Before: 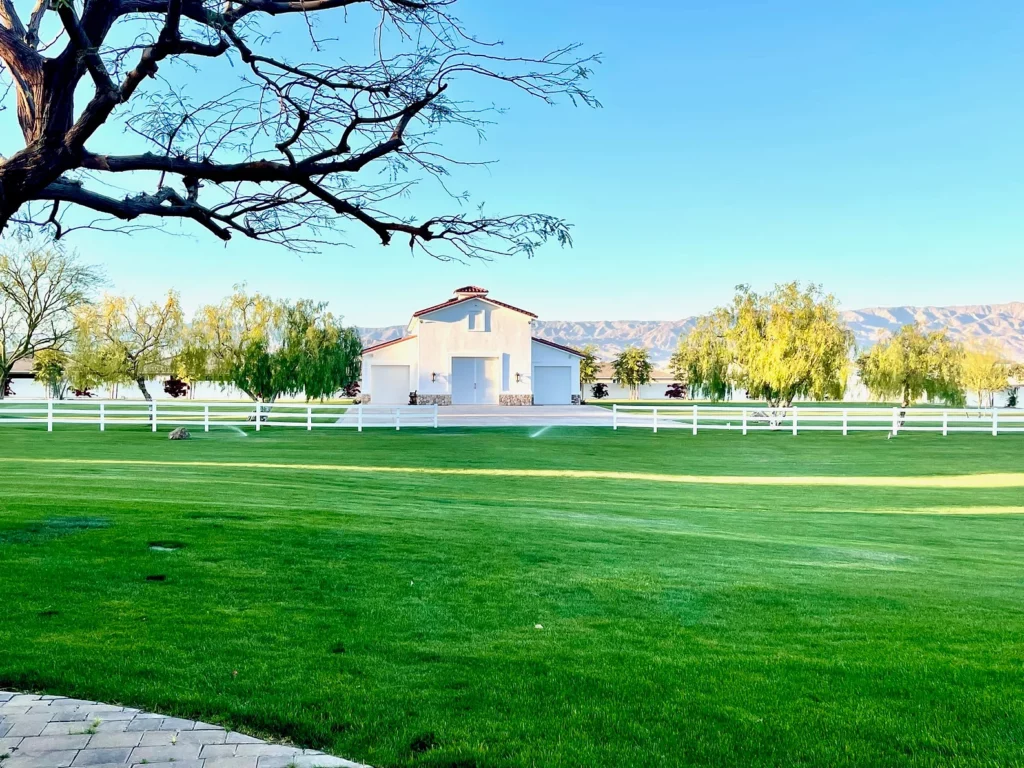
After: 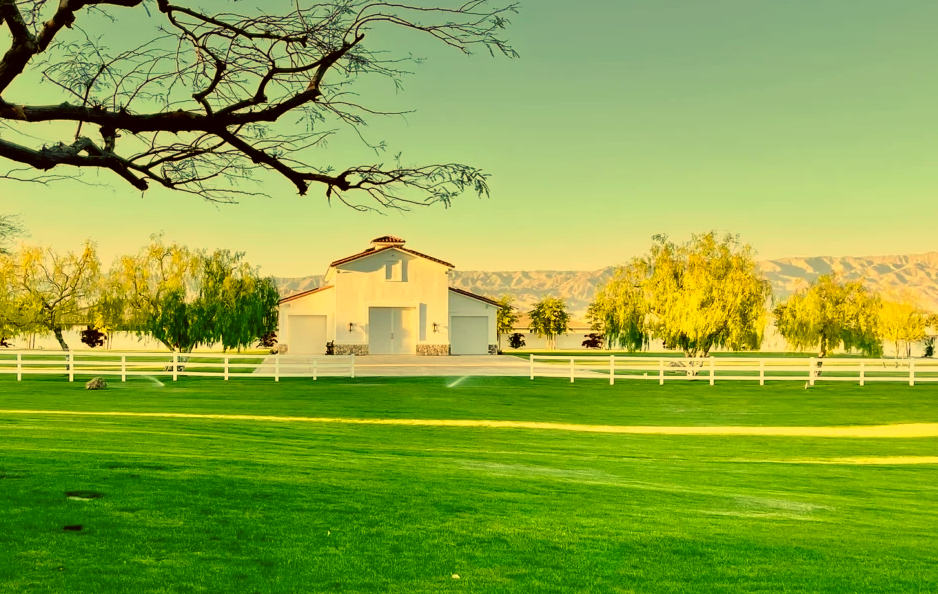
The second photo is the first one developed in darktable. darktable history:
graduated density: on, module defaults
crop: left 8.155%, top 6.611%, bottom 15.385%
white balance: red 1.123, blue 0.83
color correction: highlights a* 0.162, highlights b* 29.53, shadows a* -0.162, shadows b* 21.09
